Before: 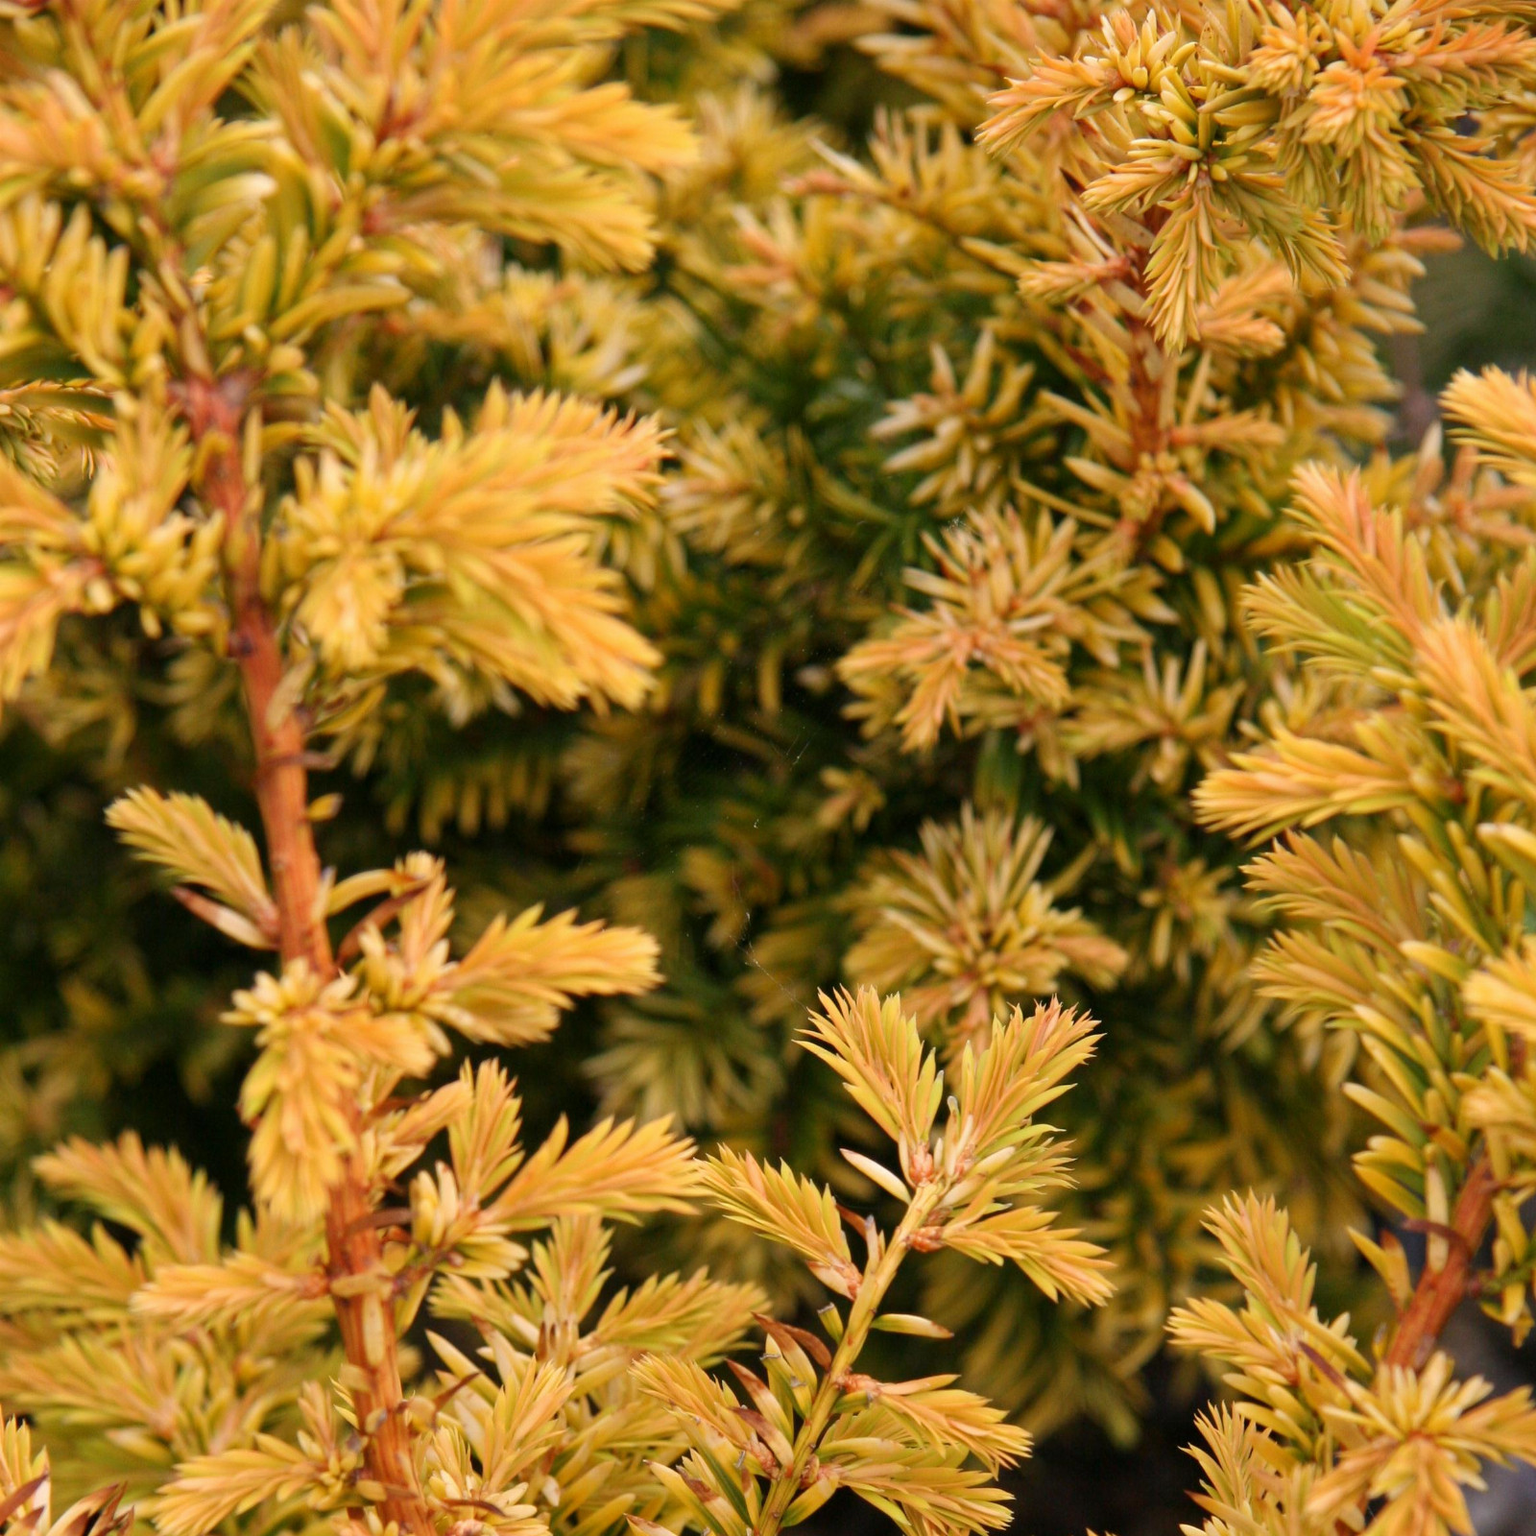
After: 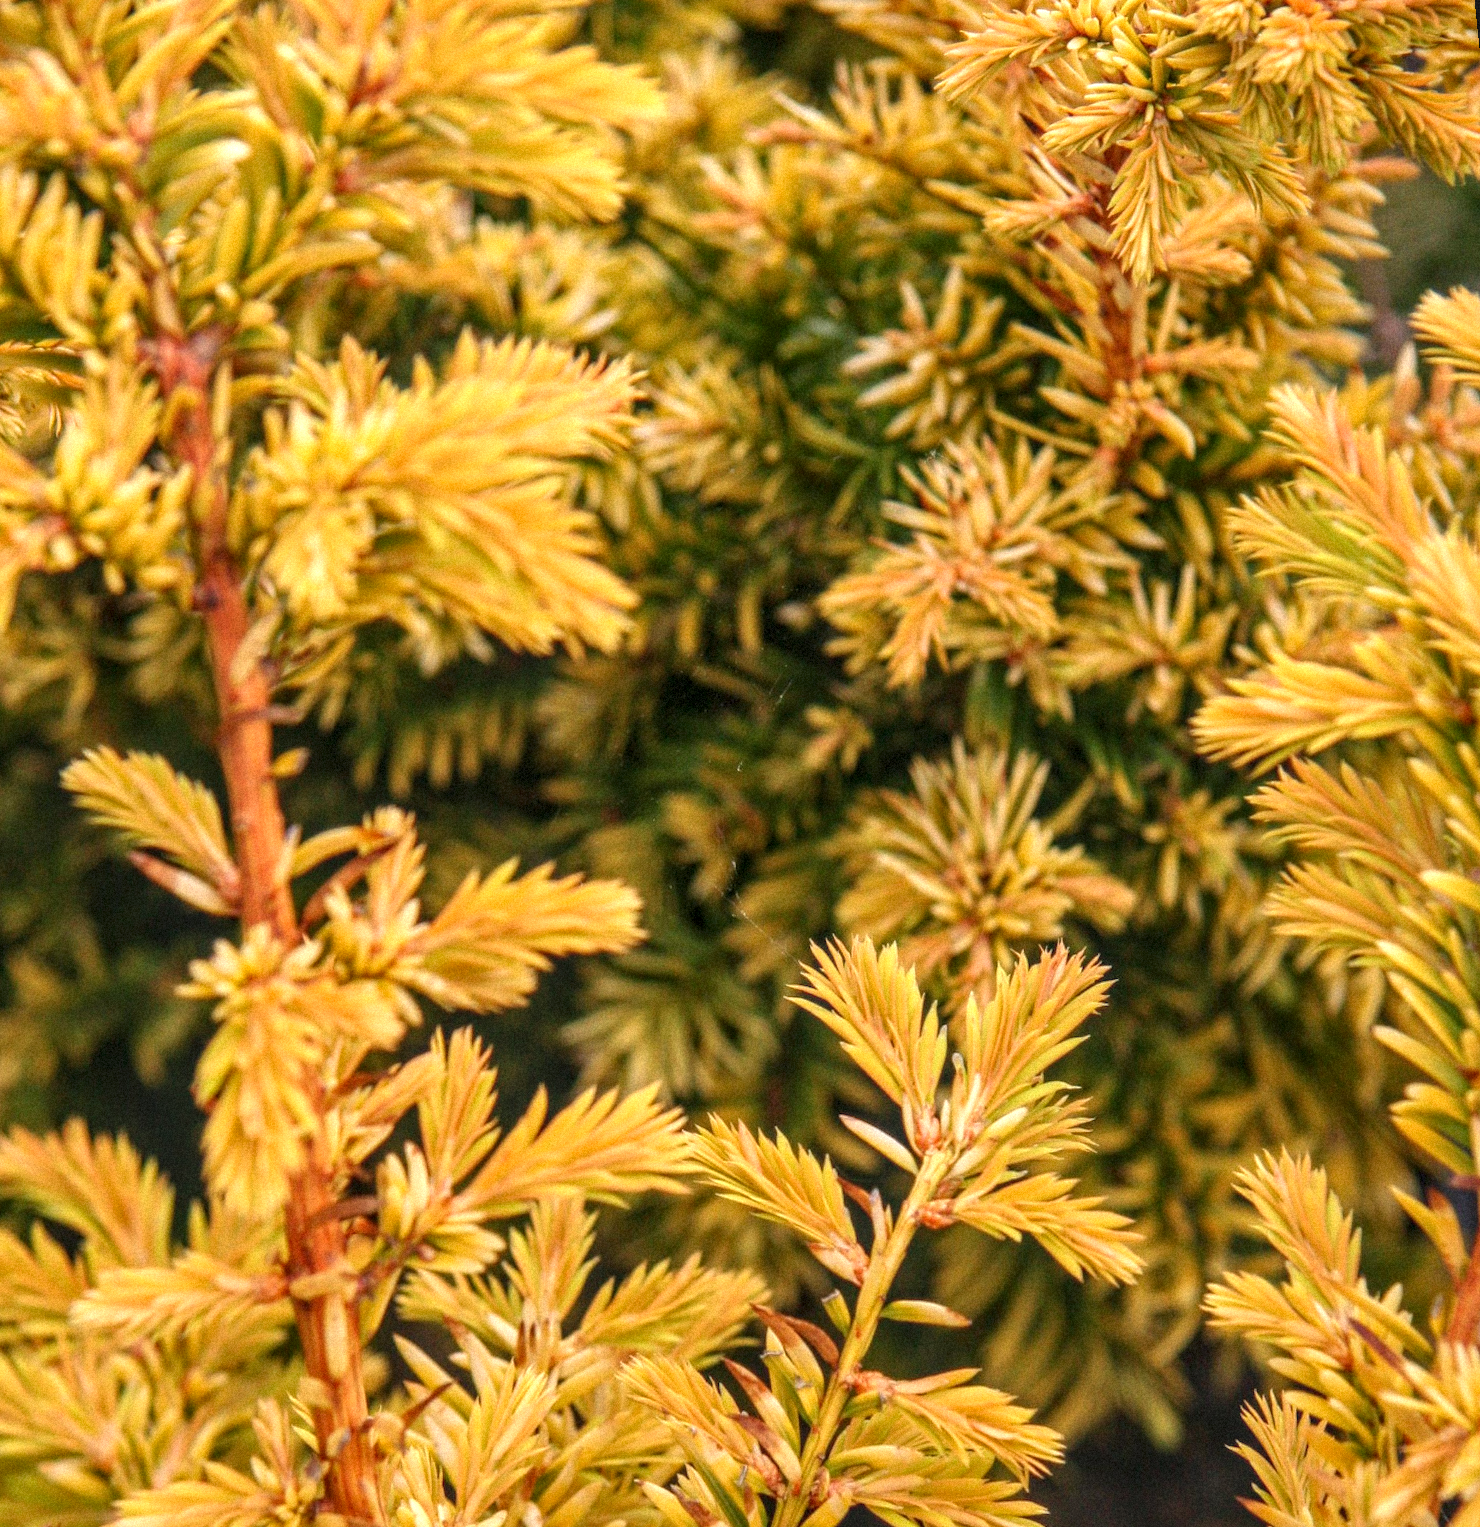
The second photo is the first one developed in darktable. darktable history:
exposure: exposure 0.507 EV, compensate highlight preservation false
rotate and perspective: rotation -1.68°, lens shift (vertical) -0.146, crop left 0.049, crop right 0.912, crop top 0.032, crop bottom 0.96
grain: mid-tones bias 0%
local contrast: highlights 0%, shadows 0%, detail 133%
